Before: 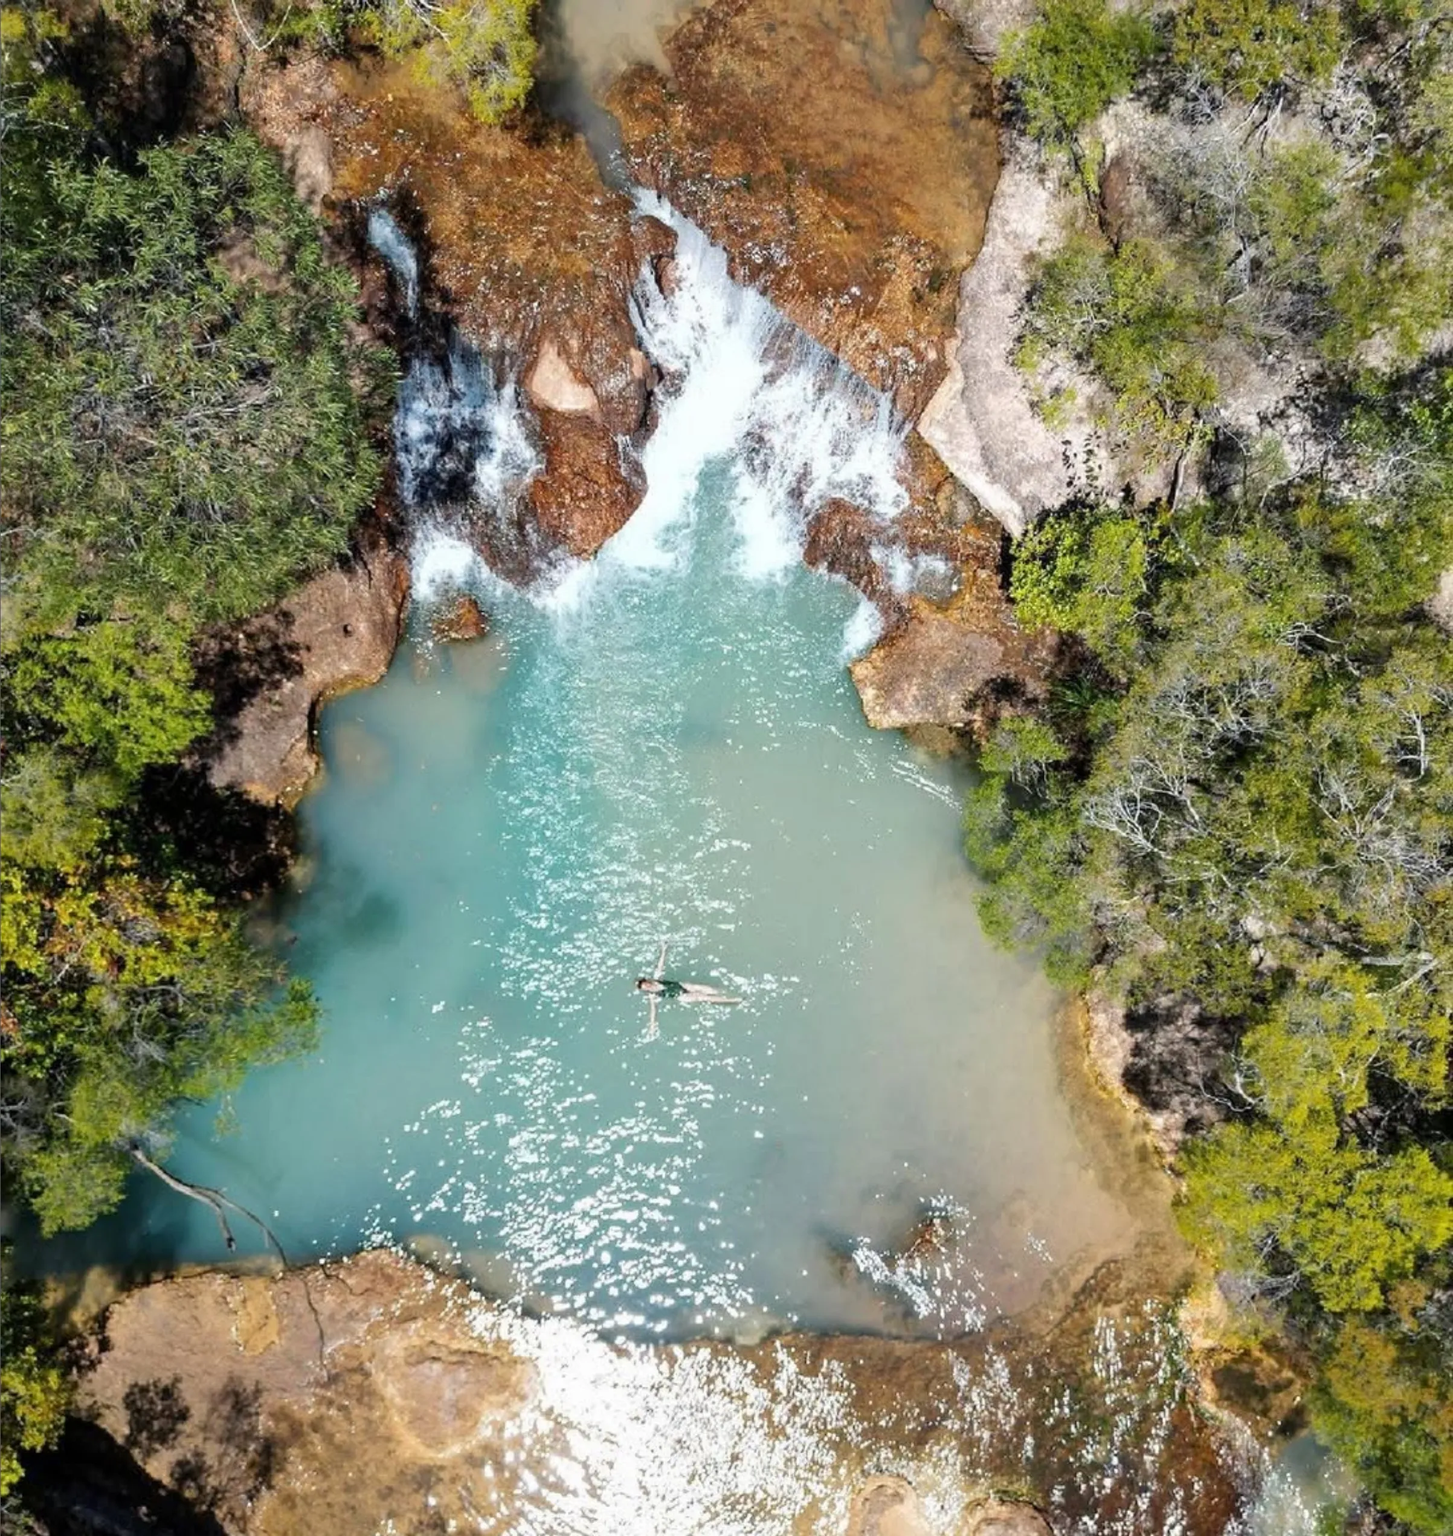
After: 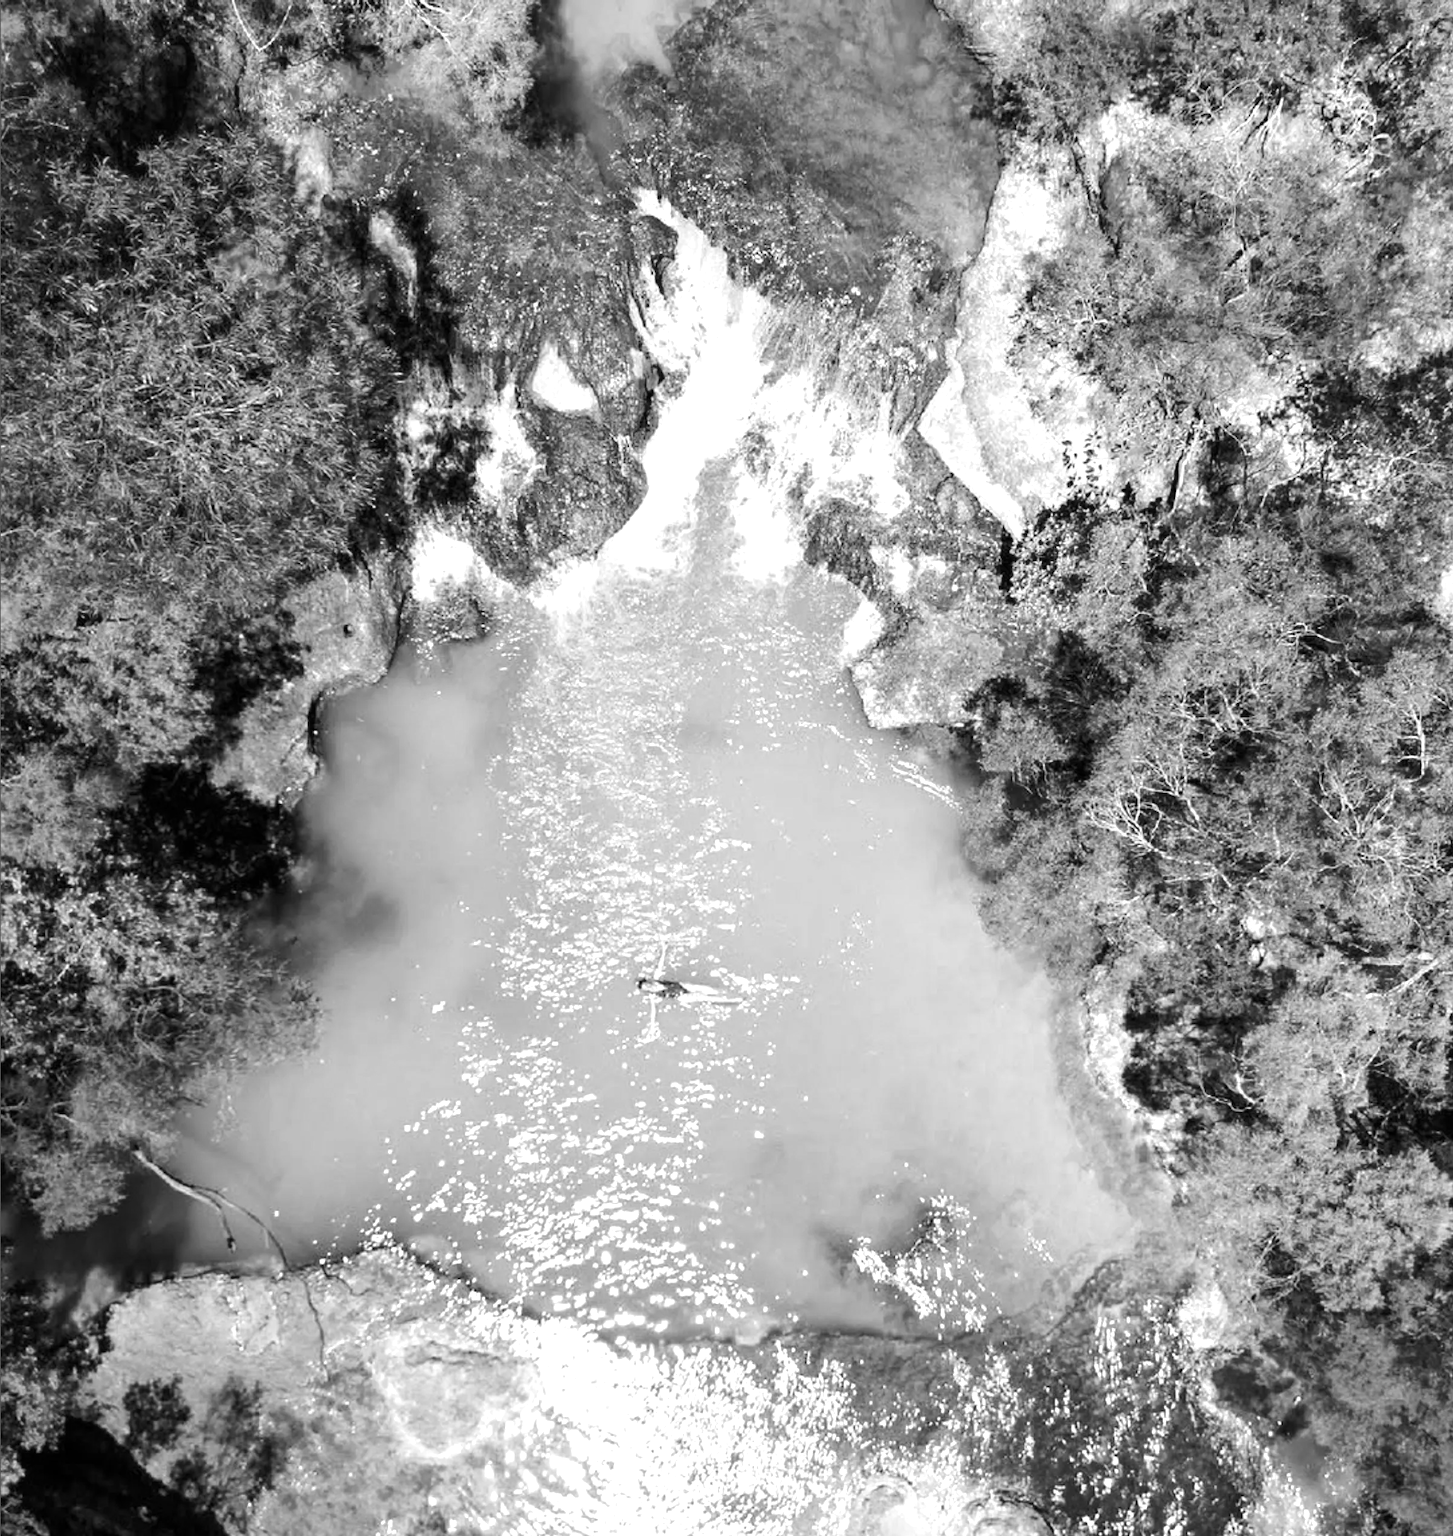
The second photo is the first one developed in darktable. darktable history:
tone equalizer: -8 EV 0.001 EV, -7 EV -0.002 EV, -6 EV 0.002 EV, -5 EV -0.03 EV, -4 EV -0.116 EV, -3 EV -0.169 EV, -2 EV 0.24 EV, -1 EV 0.702 EV, +0 EV 0.493 EV
monochrome: a 32, b 64, size 2.3
